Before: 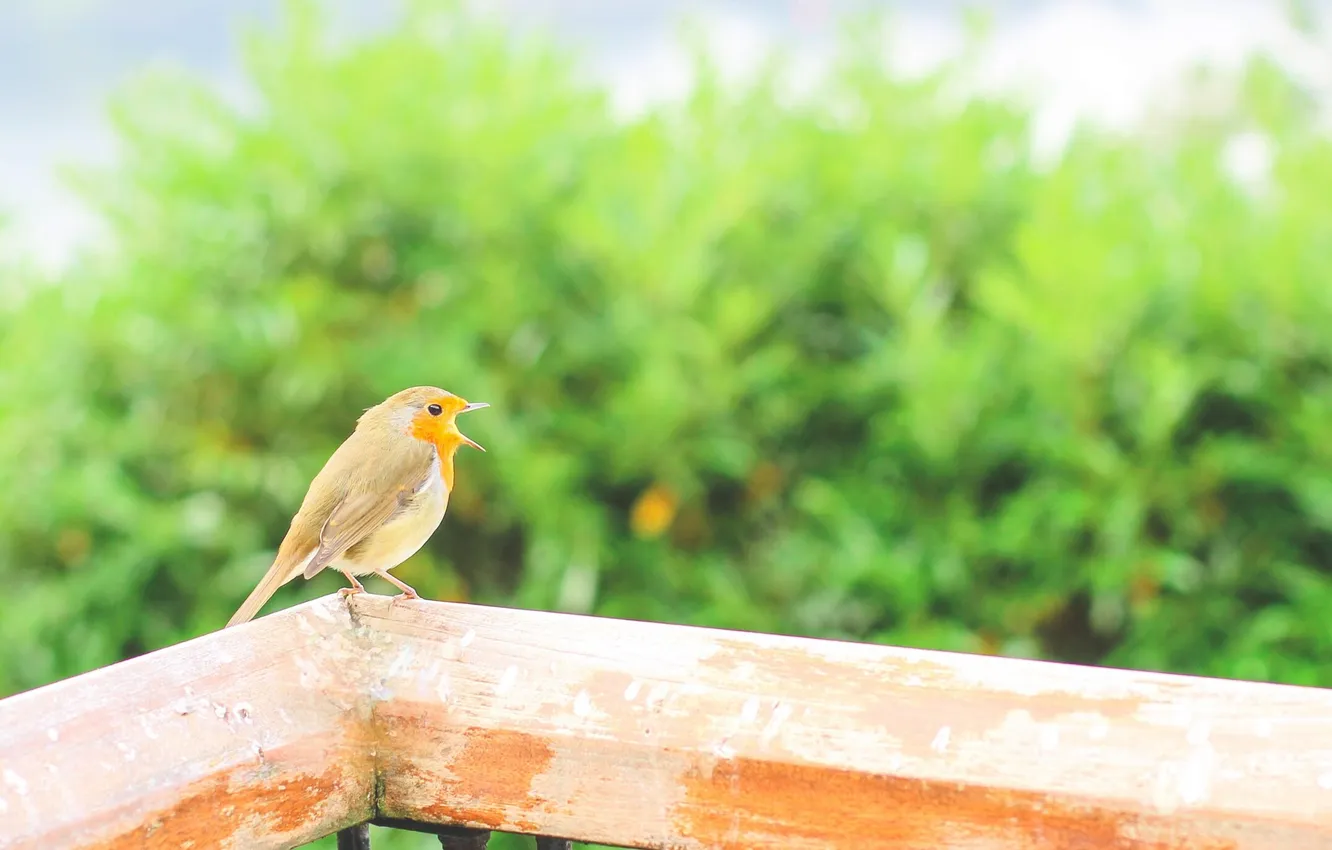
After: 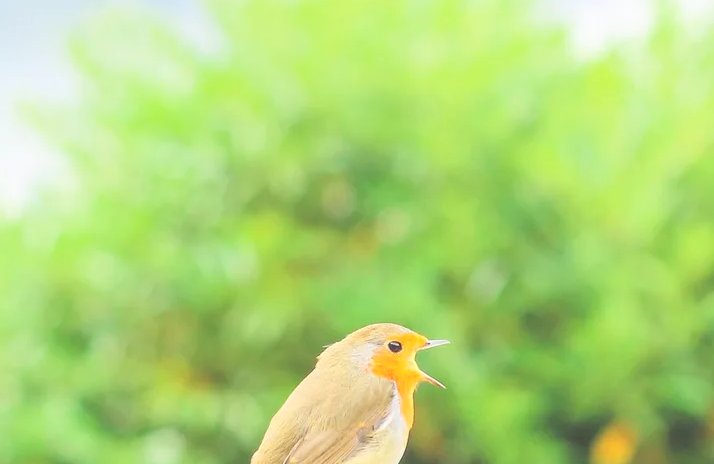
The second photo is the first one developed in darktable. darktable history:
contrast brightness saturation: brightness 0.151
crop and rotate: left 3.059%, top 7.455%, right 43.31%, bottom 37.887%
